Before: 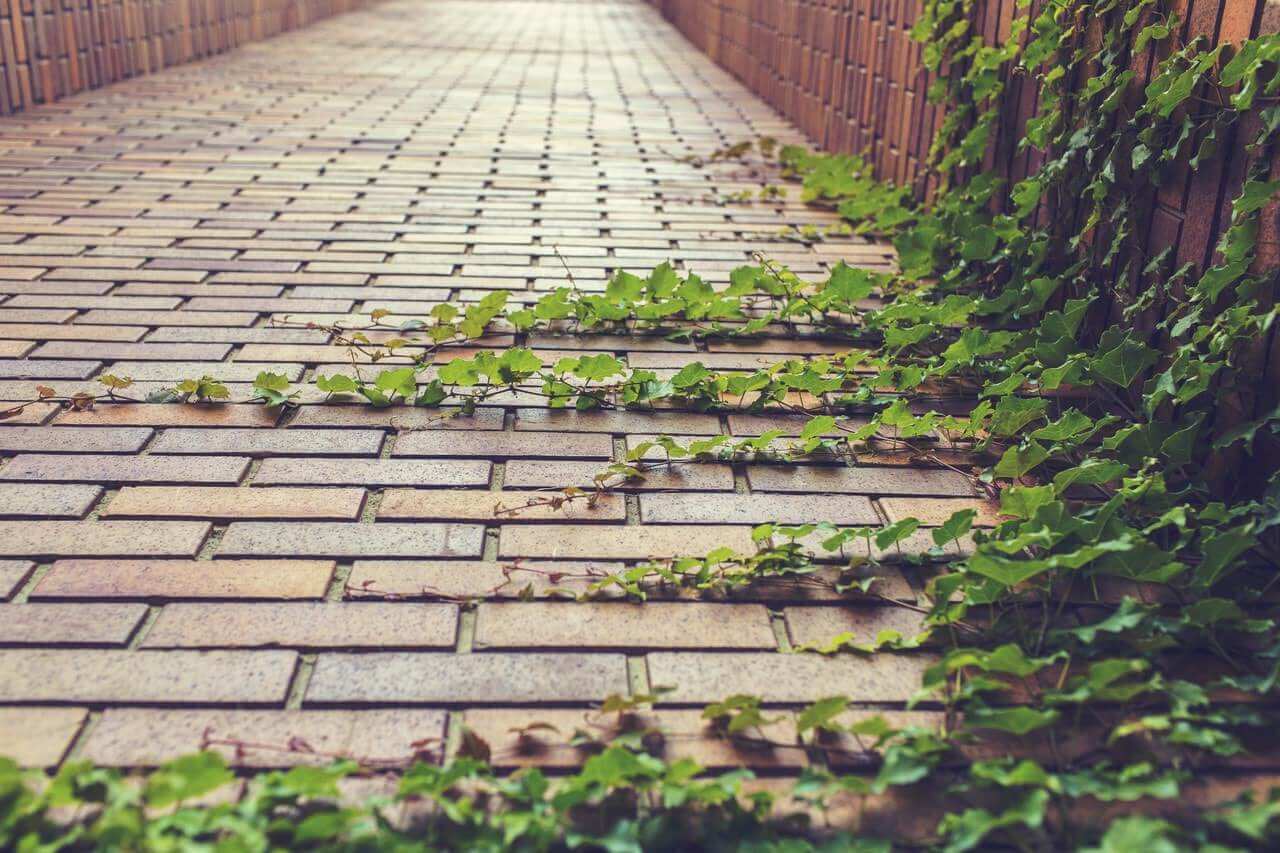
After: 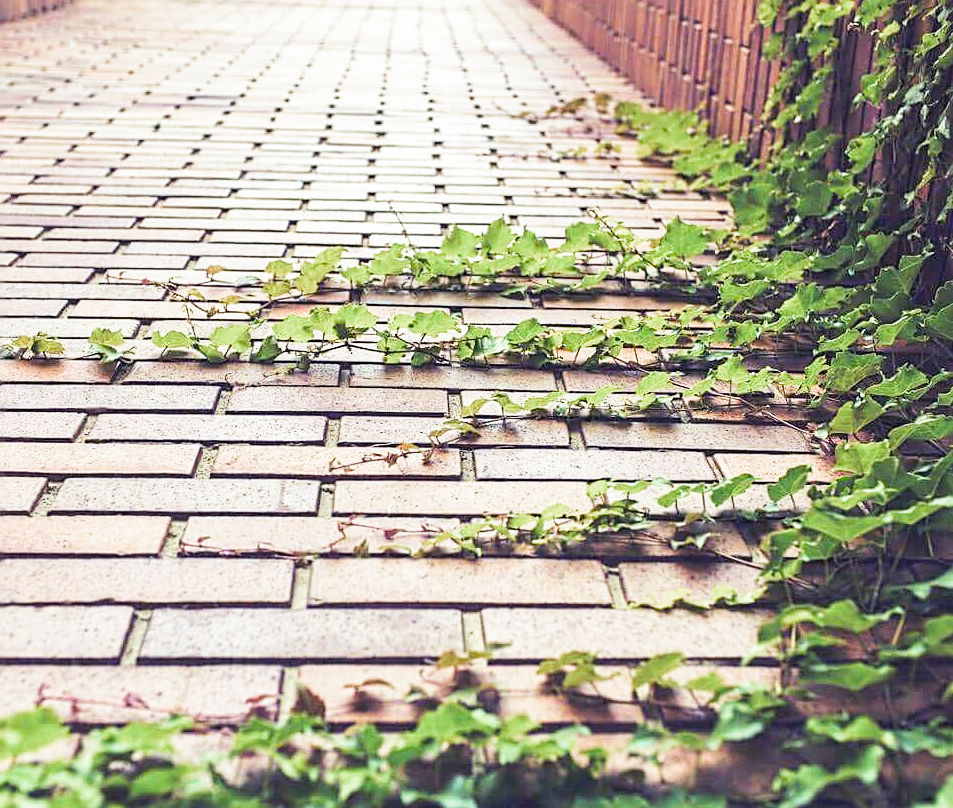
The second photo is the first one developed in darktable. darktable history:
filmic rgb: middle gray luminance 12.63%, black relative exposure -10.08 EV, white relative exposure 3.47 EV, threshold 3 EV, target black luminance 0%, hardness 5.75, latitude 44.98%, contrast 1.226, highlights saturation mix 3.58%, shadows ↔ highlights balance 26.56%, color science v4 (2020), enable highlight reconstruction true
exposure: exposure 0.911 EV, compensate highlight preservation false
crop and rotate: left 12.917%, top 5.273%, right 12.623%
sharpen: on, module defaults
